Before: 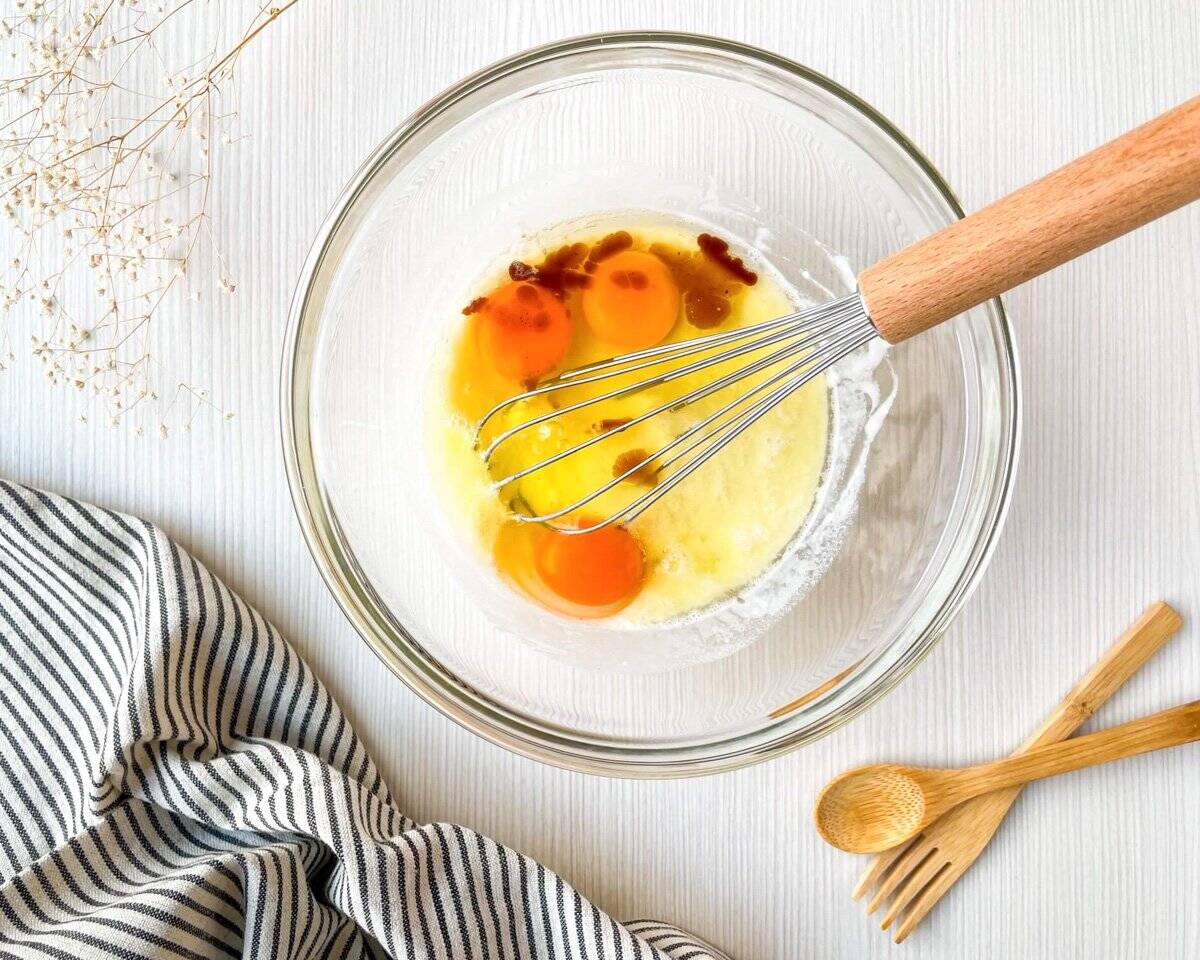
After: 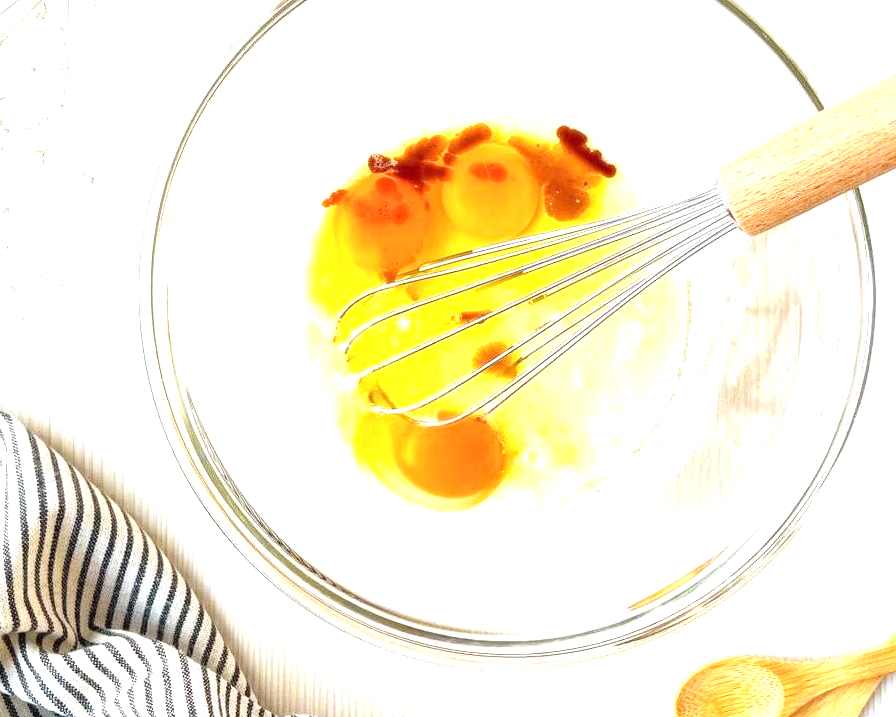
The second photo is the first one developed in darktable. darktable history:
crop and rotate: left 11.831%, top 11.346%, right 13.429%, bottom 13.899%
exposure: black level correction 0, exposure 1.2 EV, compensate highlight preservation false
